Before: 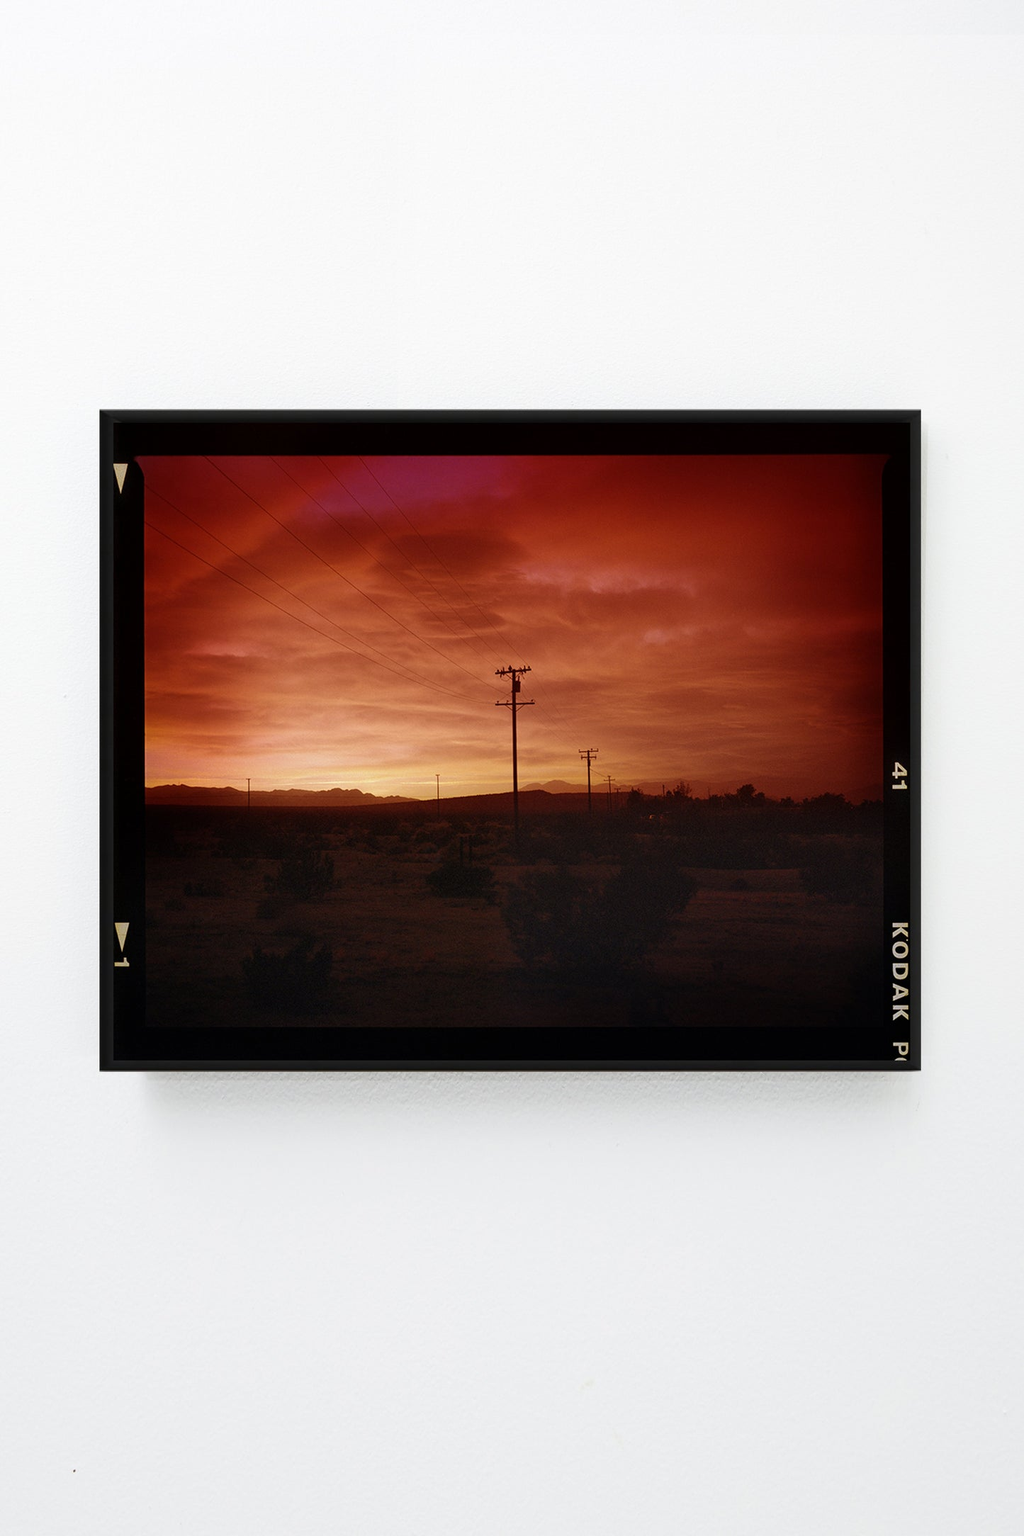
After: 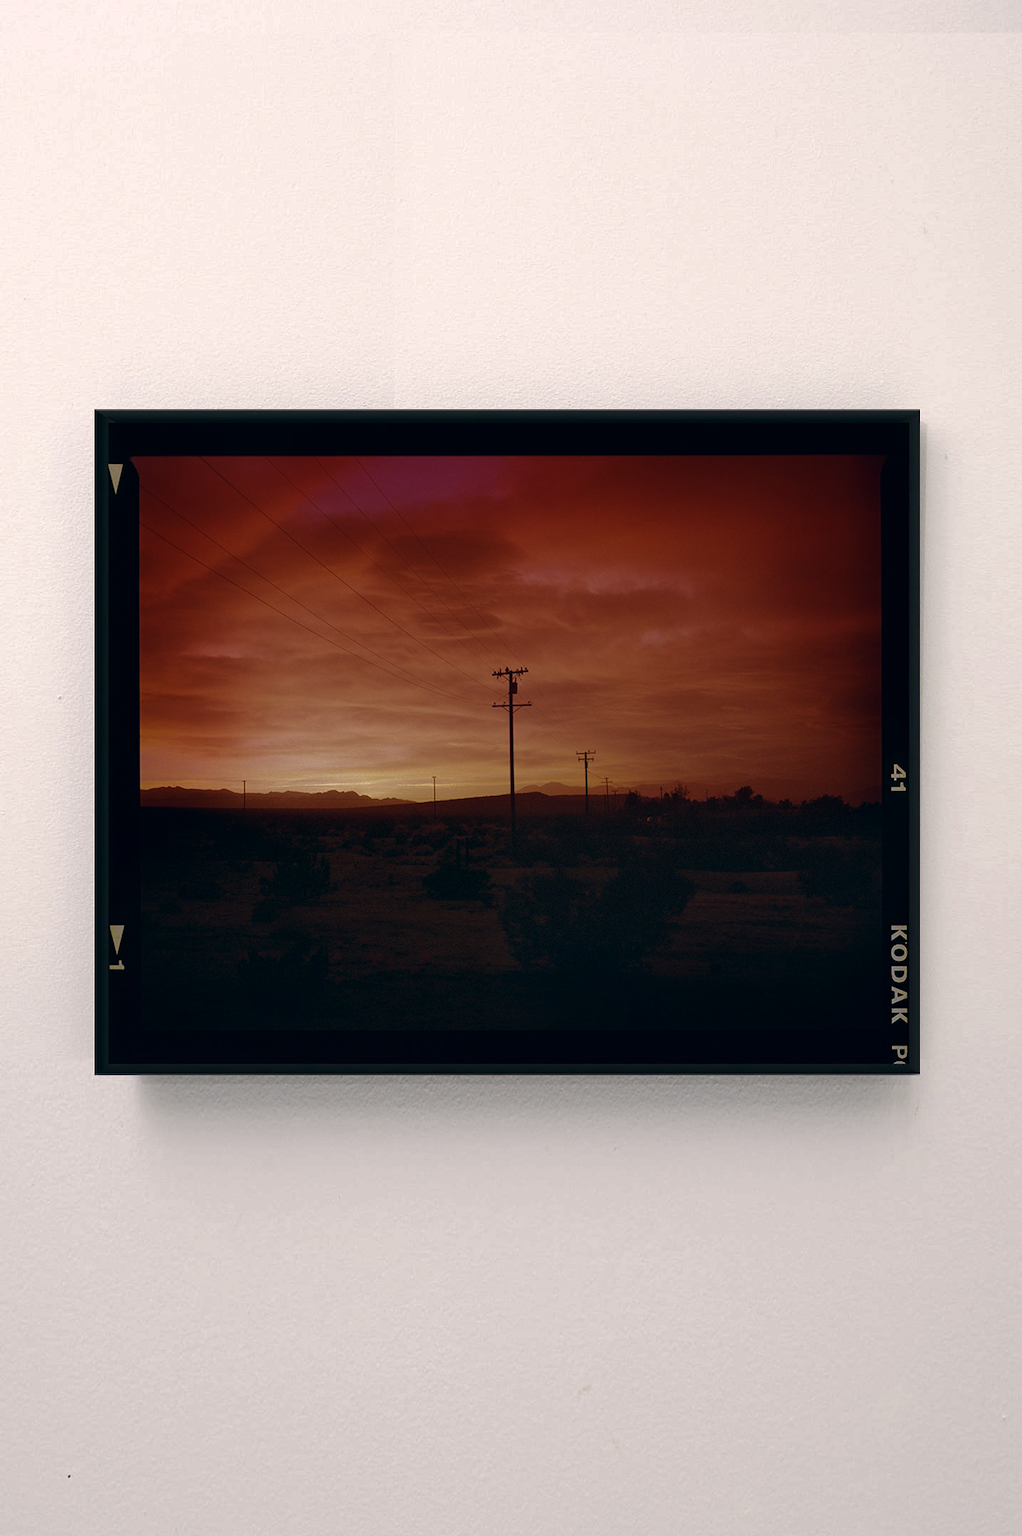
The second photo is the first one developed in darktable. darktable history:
levels: levels [0, 0.51, 1]
color correction: highlights a* 5.38, highlights b* 5.3, shadows a* -4.26, shadows b* -5.11
base curve: curves: ch0 [(0, 0) (0.826, 0.587) (1, 1)]
crop and rotate: left 0.614%, top 0.179%, bottom 0.309%
